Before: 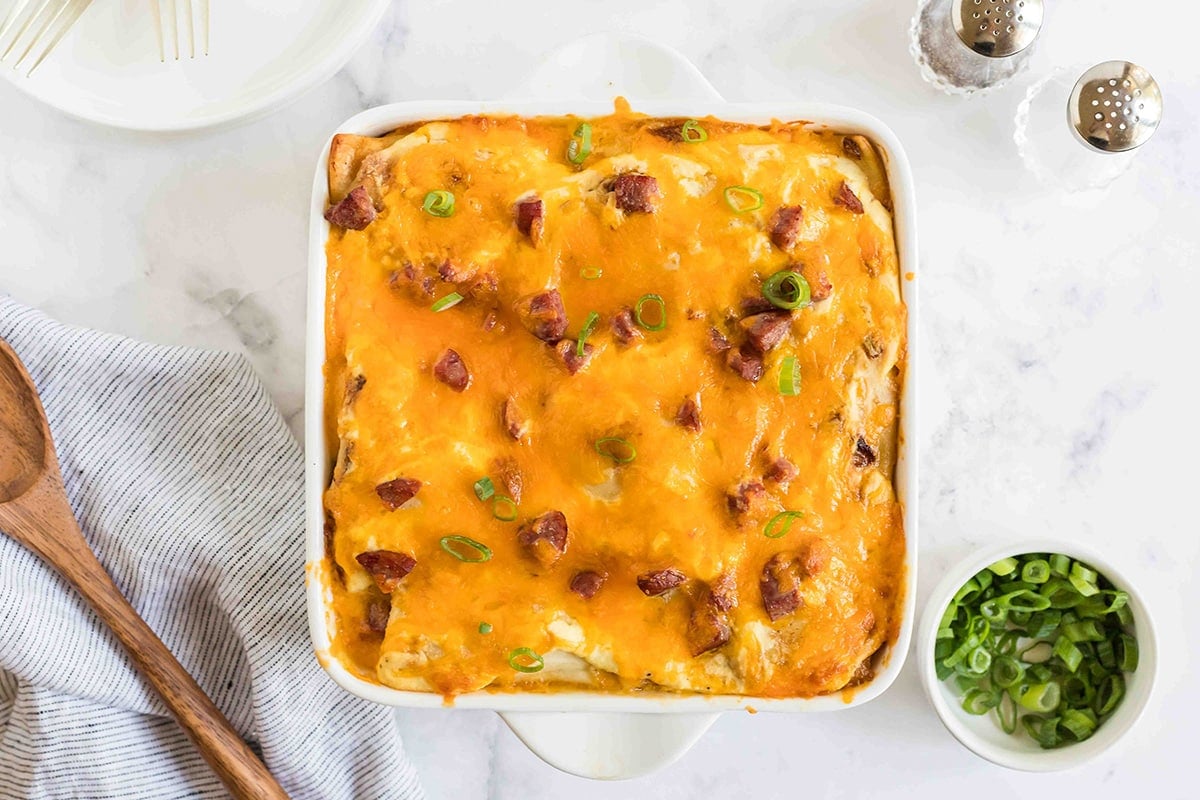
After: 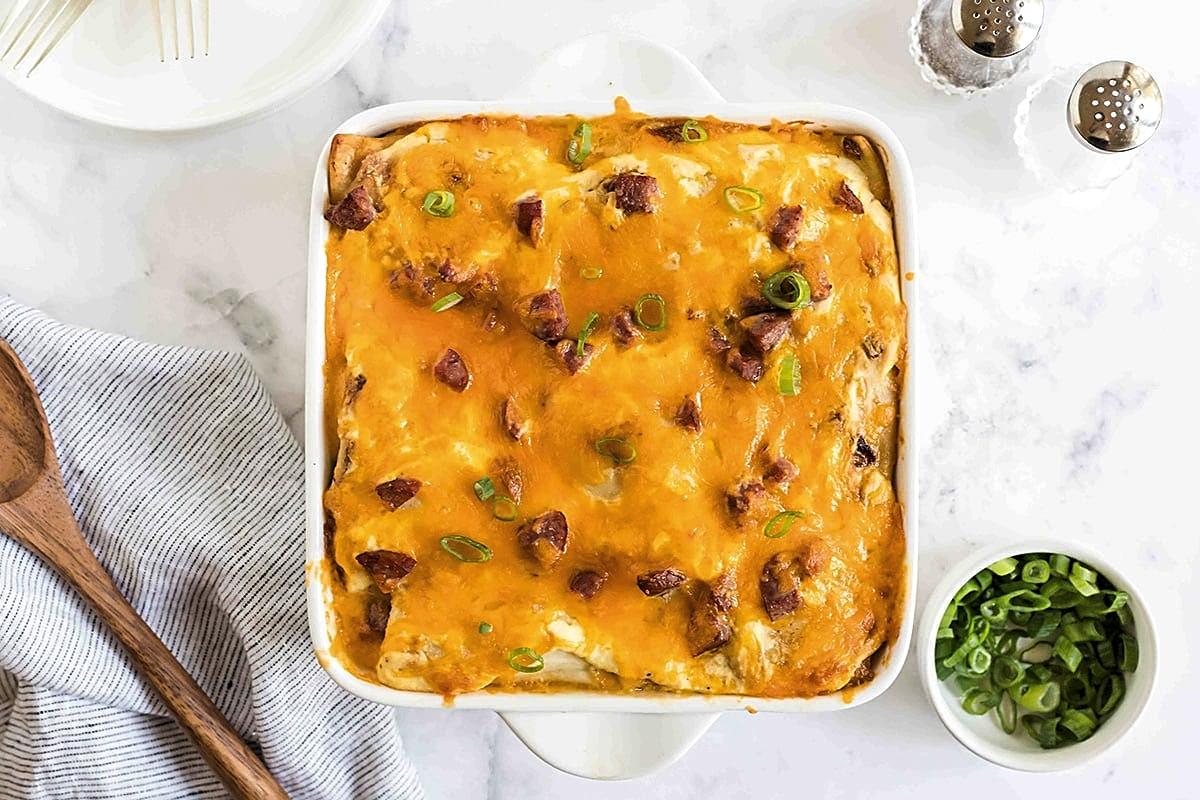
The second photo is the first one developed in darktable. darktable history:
sharpen: on, module defaults
levels: levels [0.029, 0.545, 0.971]
